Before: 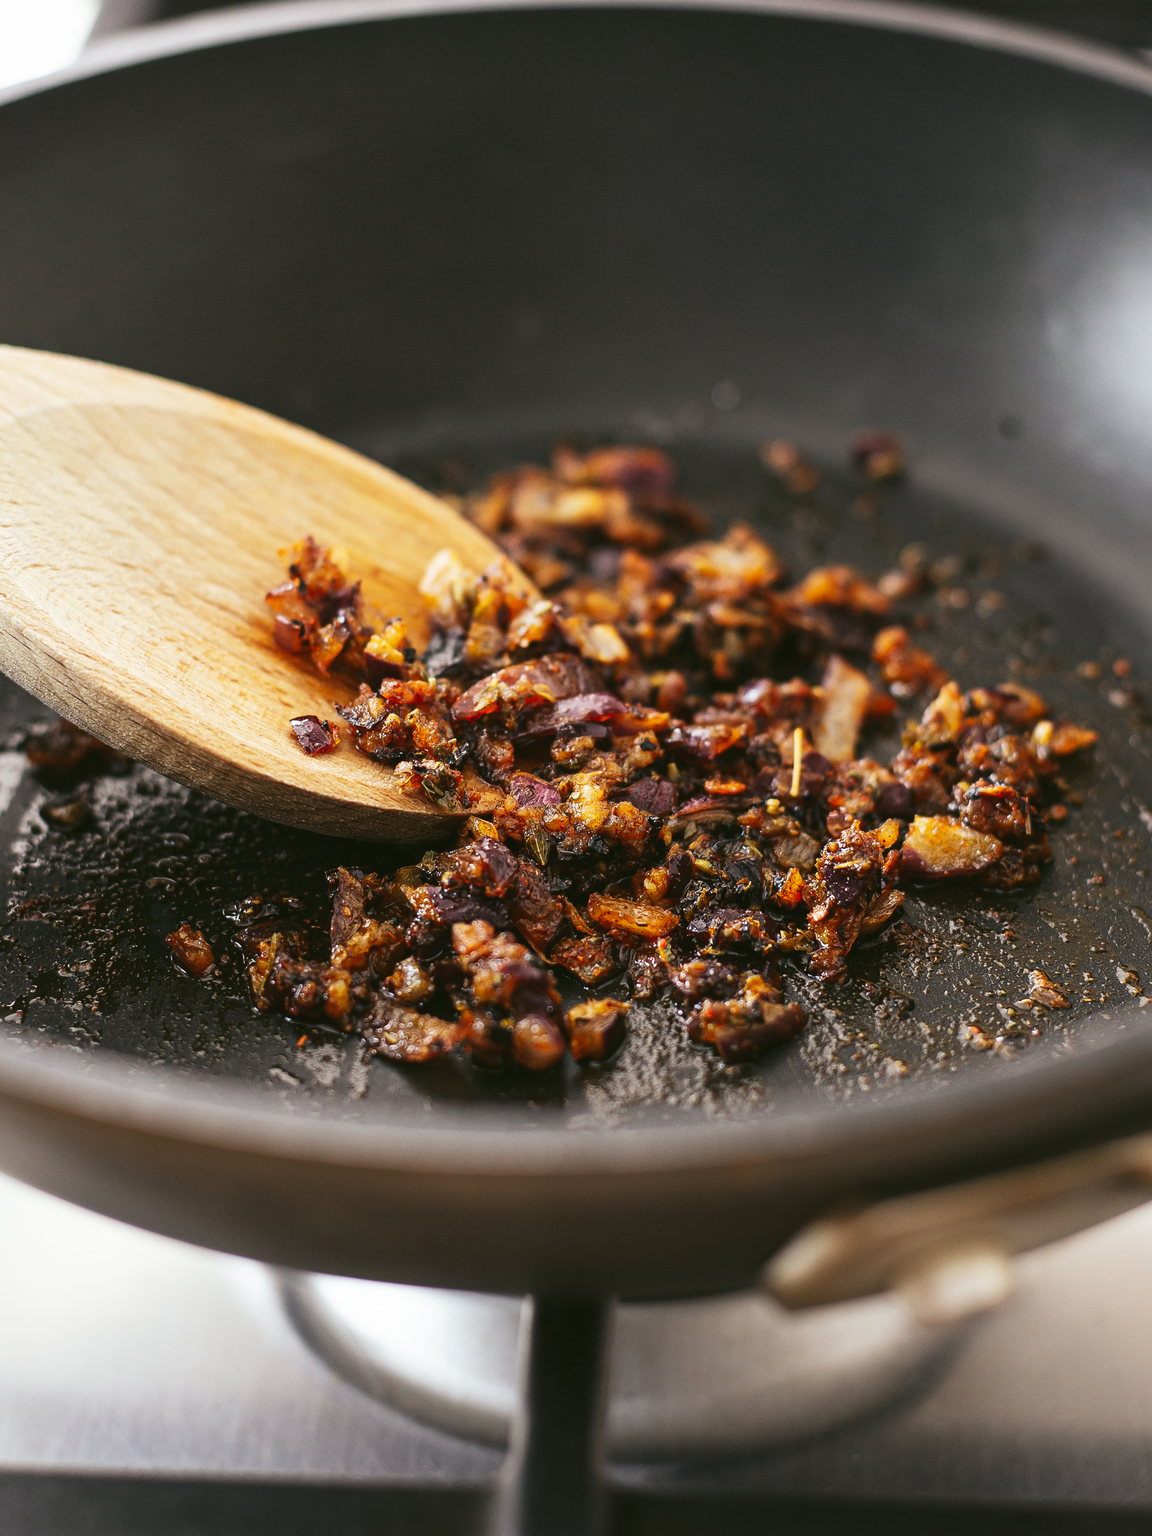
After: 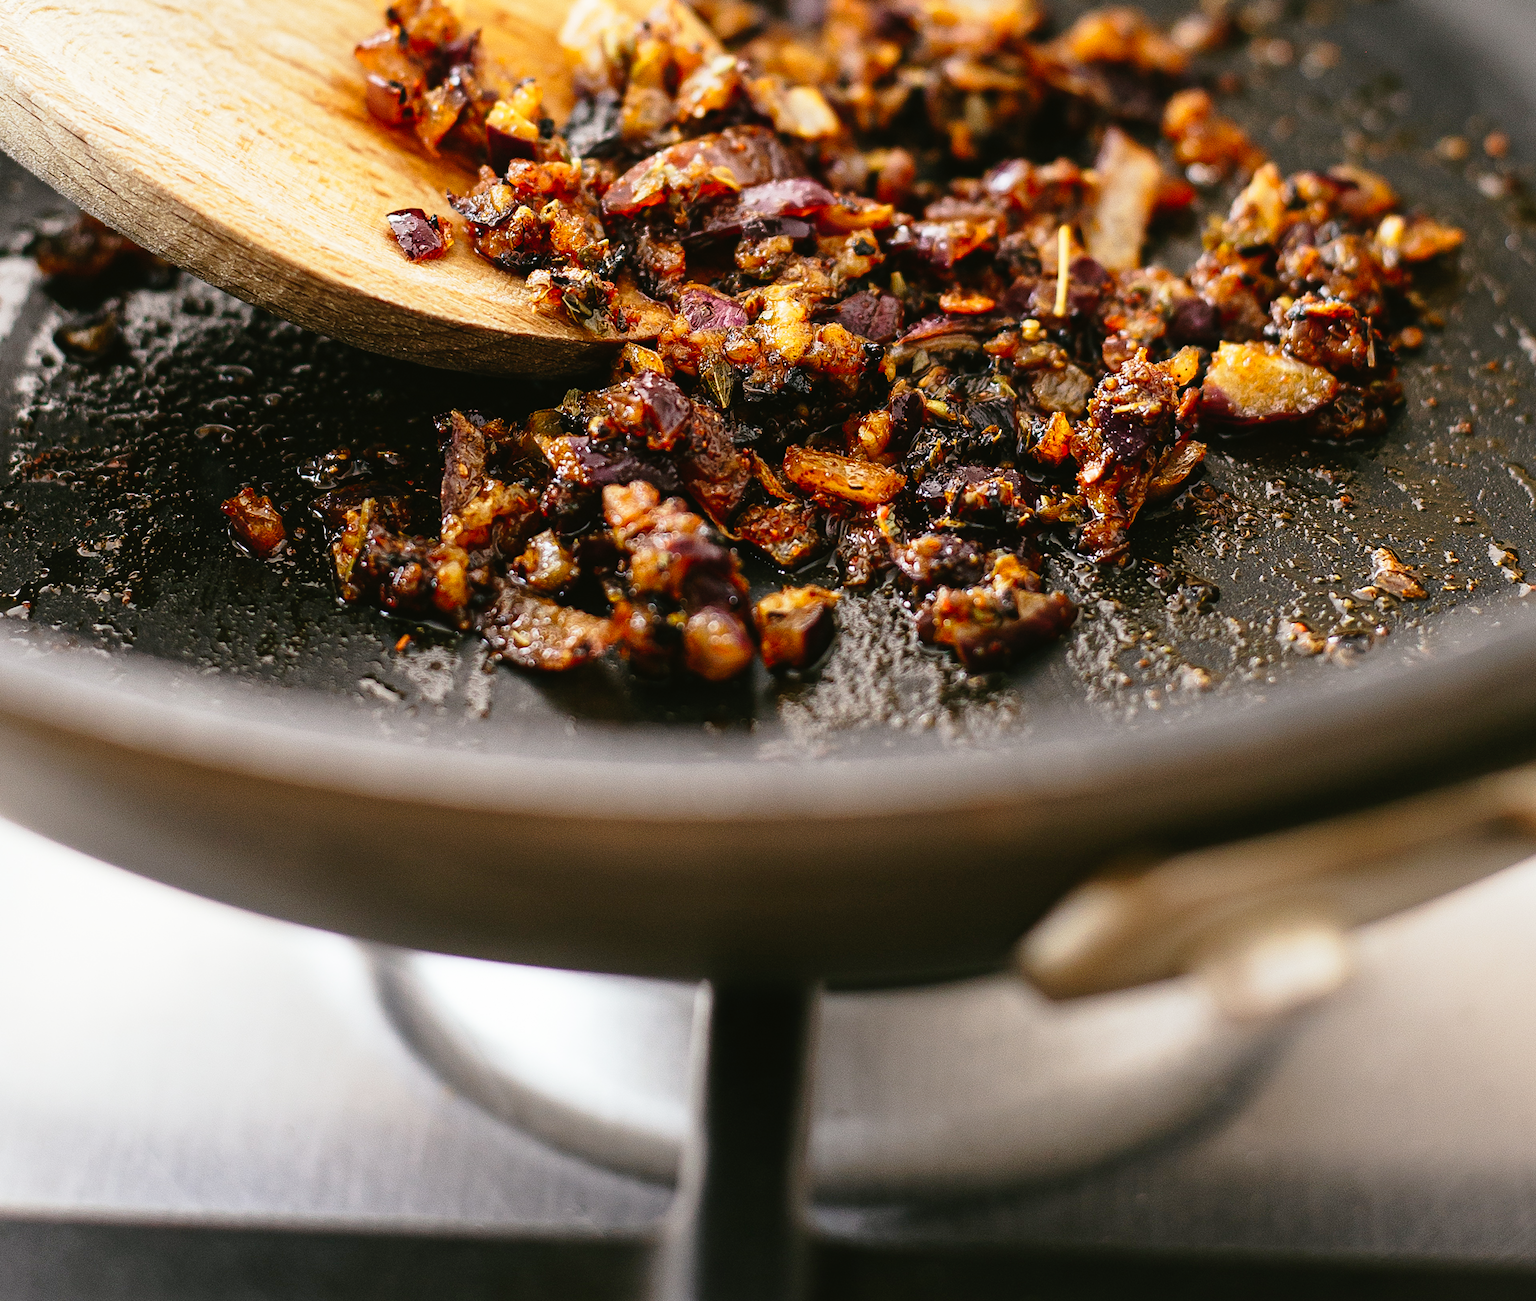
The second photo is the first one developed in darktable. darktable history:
crop and rotate: top 36.435%
tone curve: curves: ch0 [(0, 0) (0.003, 0.003) (0.011, 0.006) (0.025, 0.015) (0.044, 0.025) (0.069, 0.034) (0.1, 0.052) (0.136, 0.092) (0.177, 0.157) (0.224, 0.228) (0.277, 0.305) (0.335, 0.392) (0.399, 0.466) (0.468, 0.543) (0.543, 0.612) (0.623, 0.692) (0.709, 0.78) (0.801, 0.865) (0.898, 0.935) (1, 1)], preserve colors none
